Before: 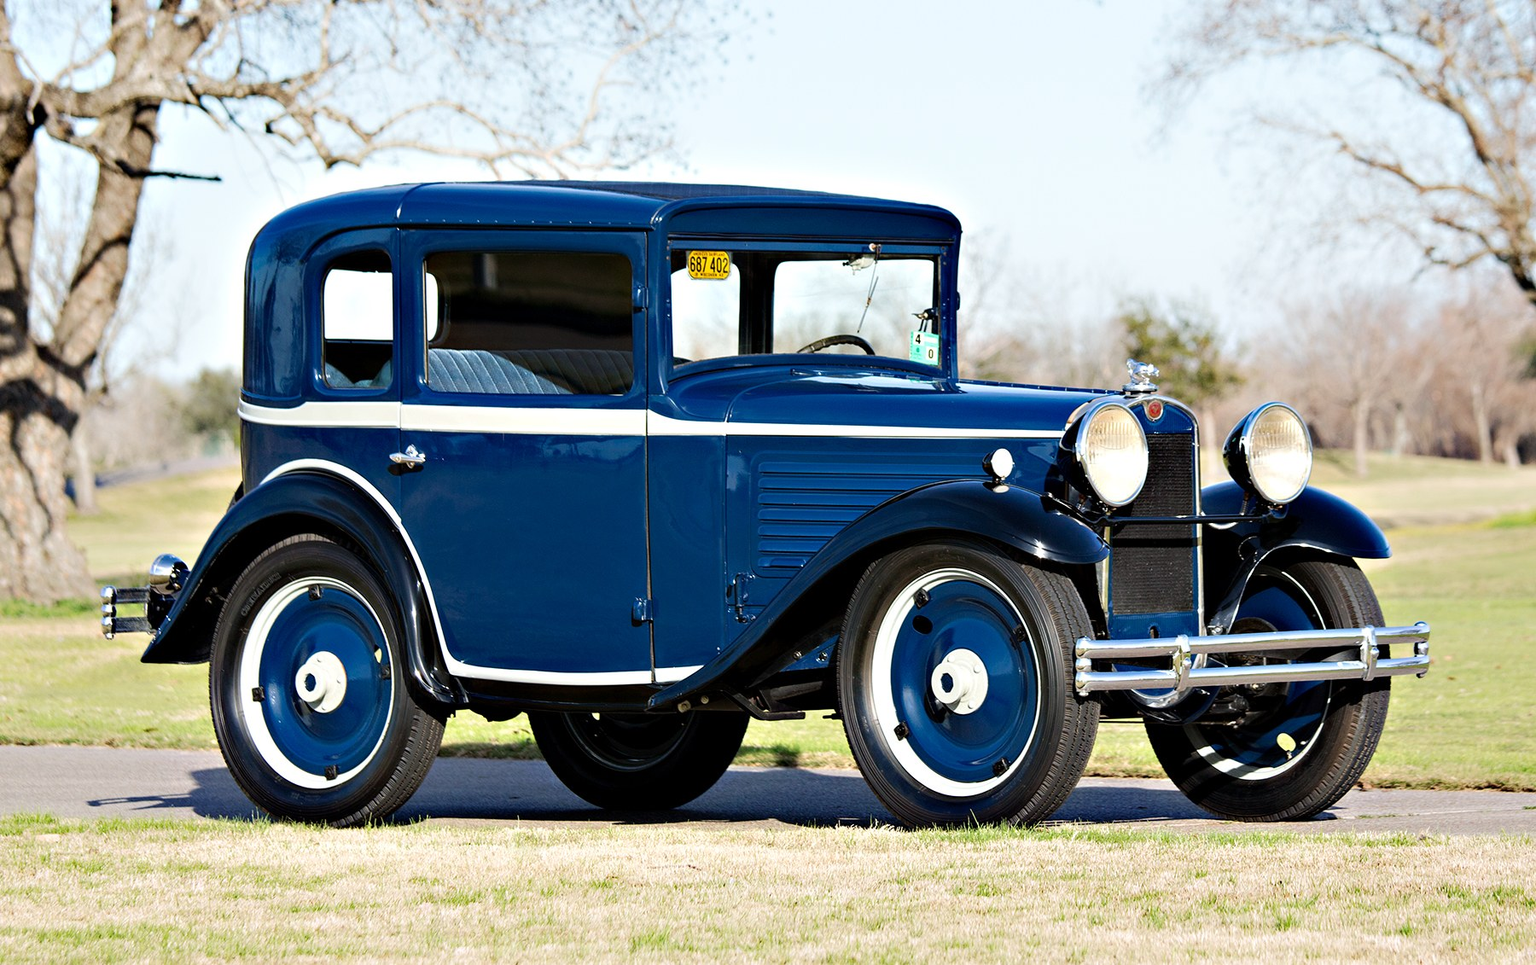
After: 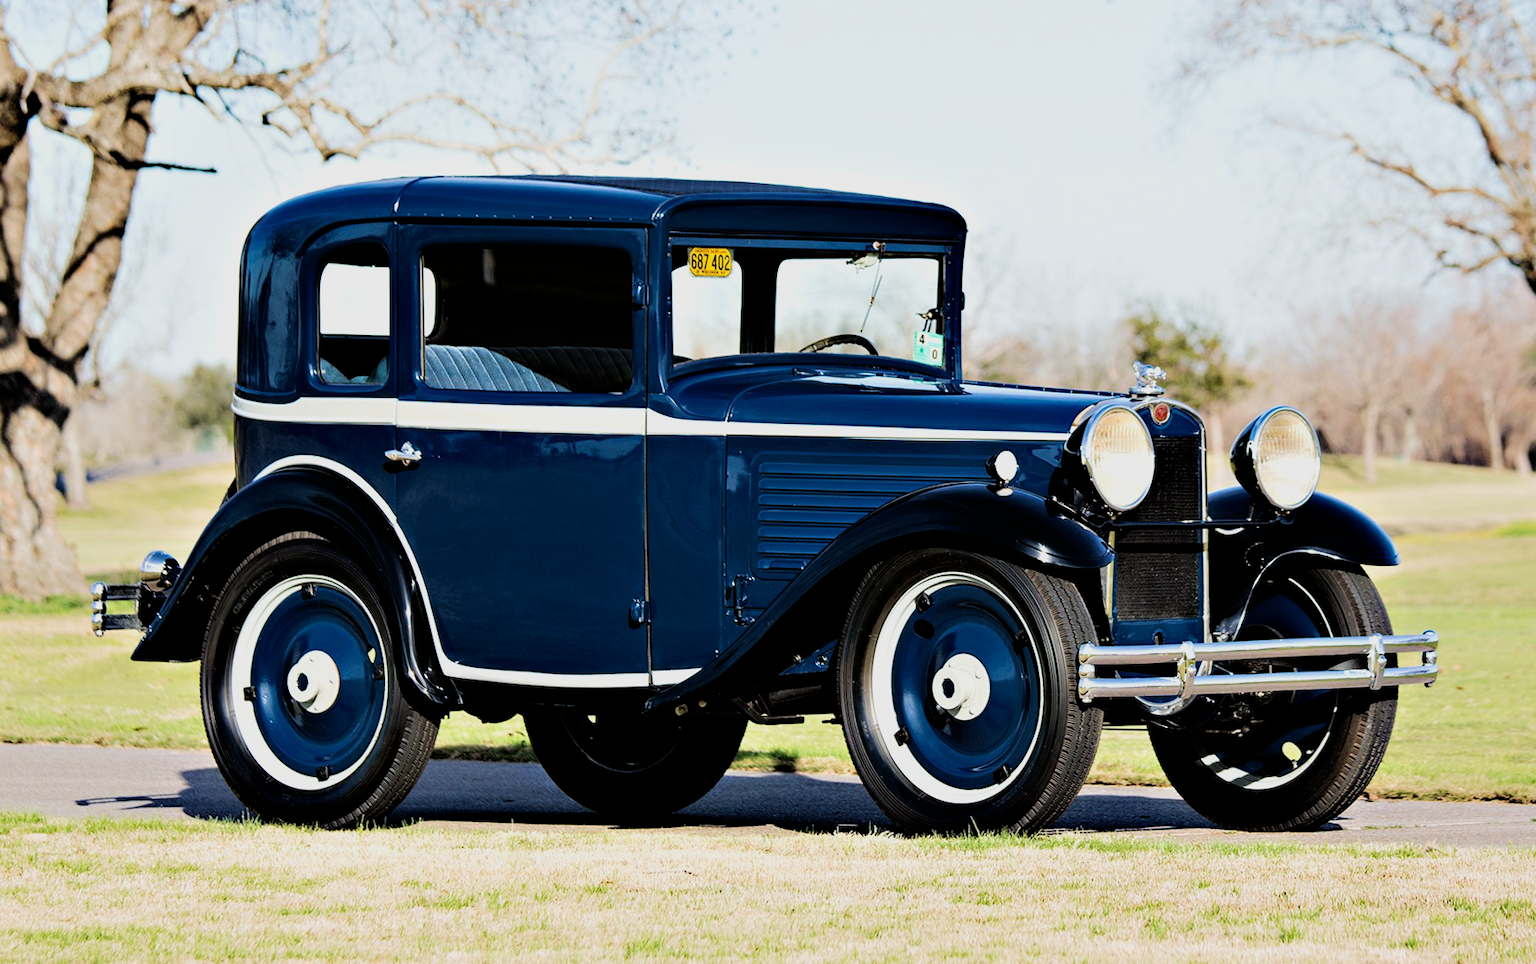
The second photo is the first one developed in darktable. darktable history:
filmic rgb: black relative exposure -5 EV, white relative exposure 3.5 EV, hardness 3.19, contrast 1.2, highlights saturation mix -50%
velvia: on, module defaults
crop and rotate: angle -0.5°
